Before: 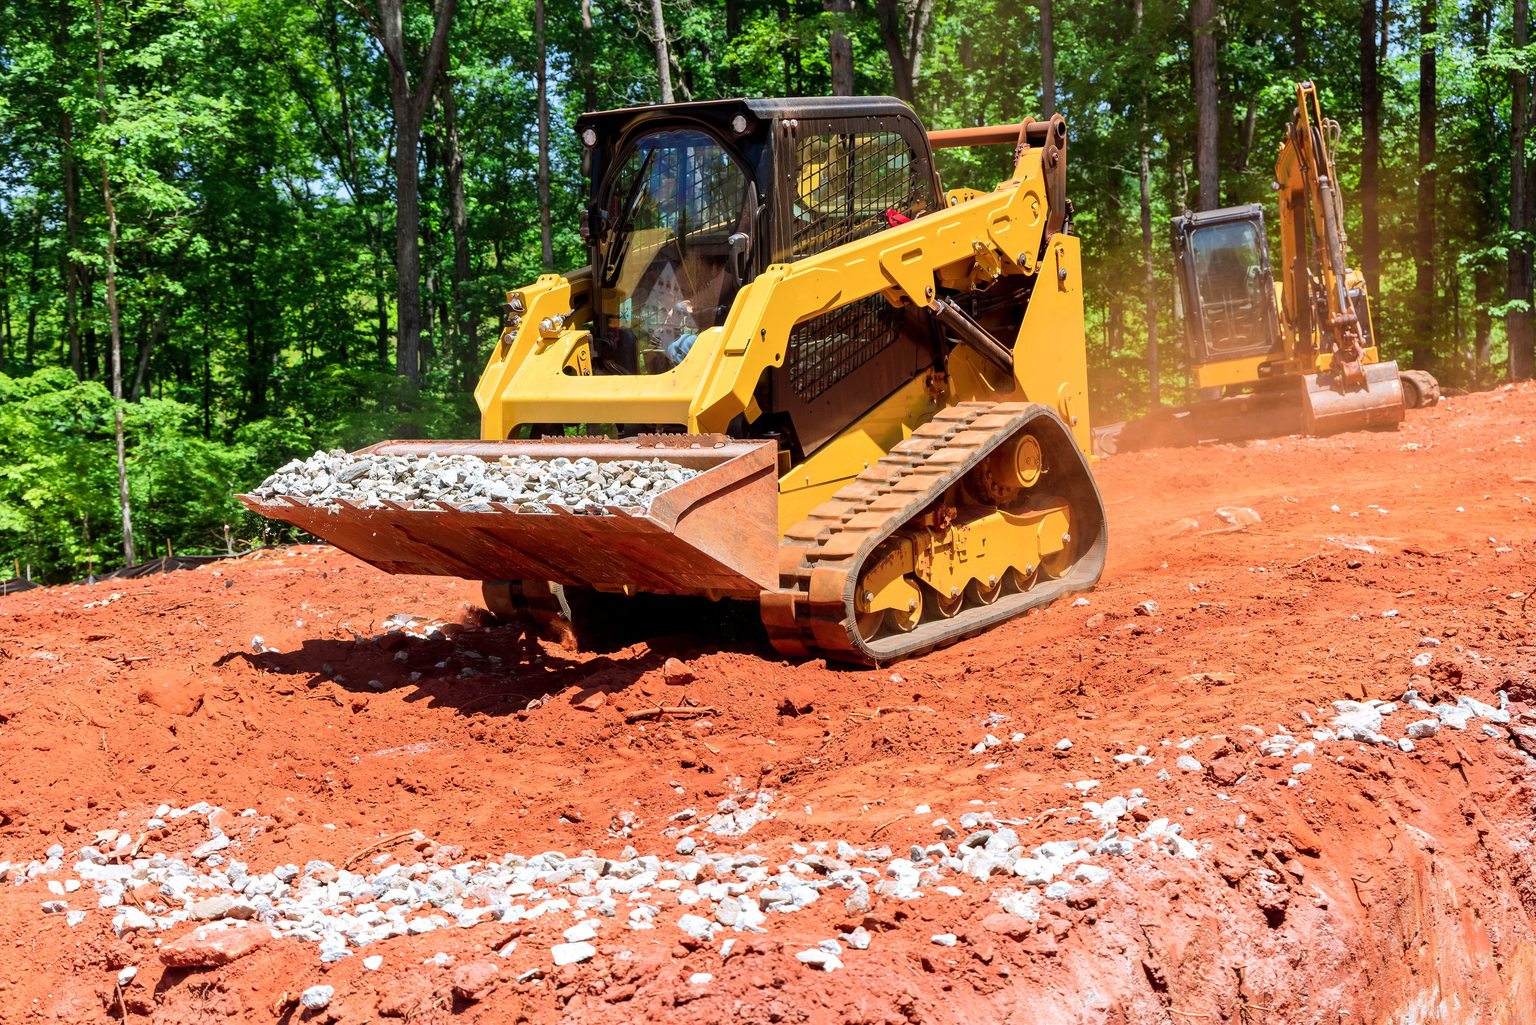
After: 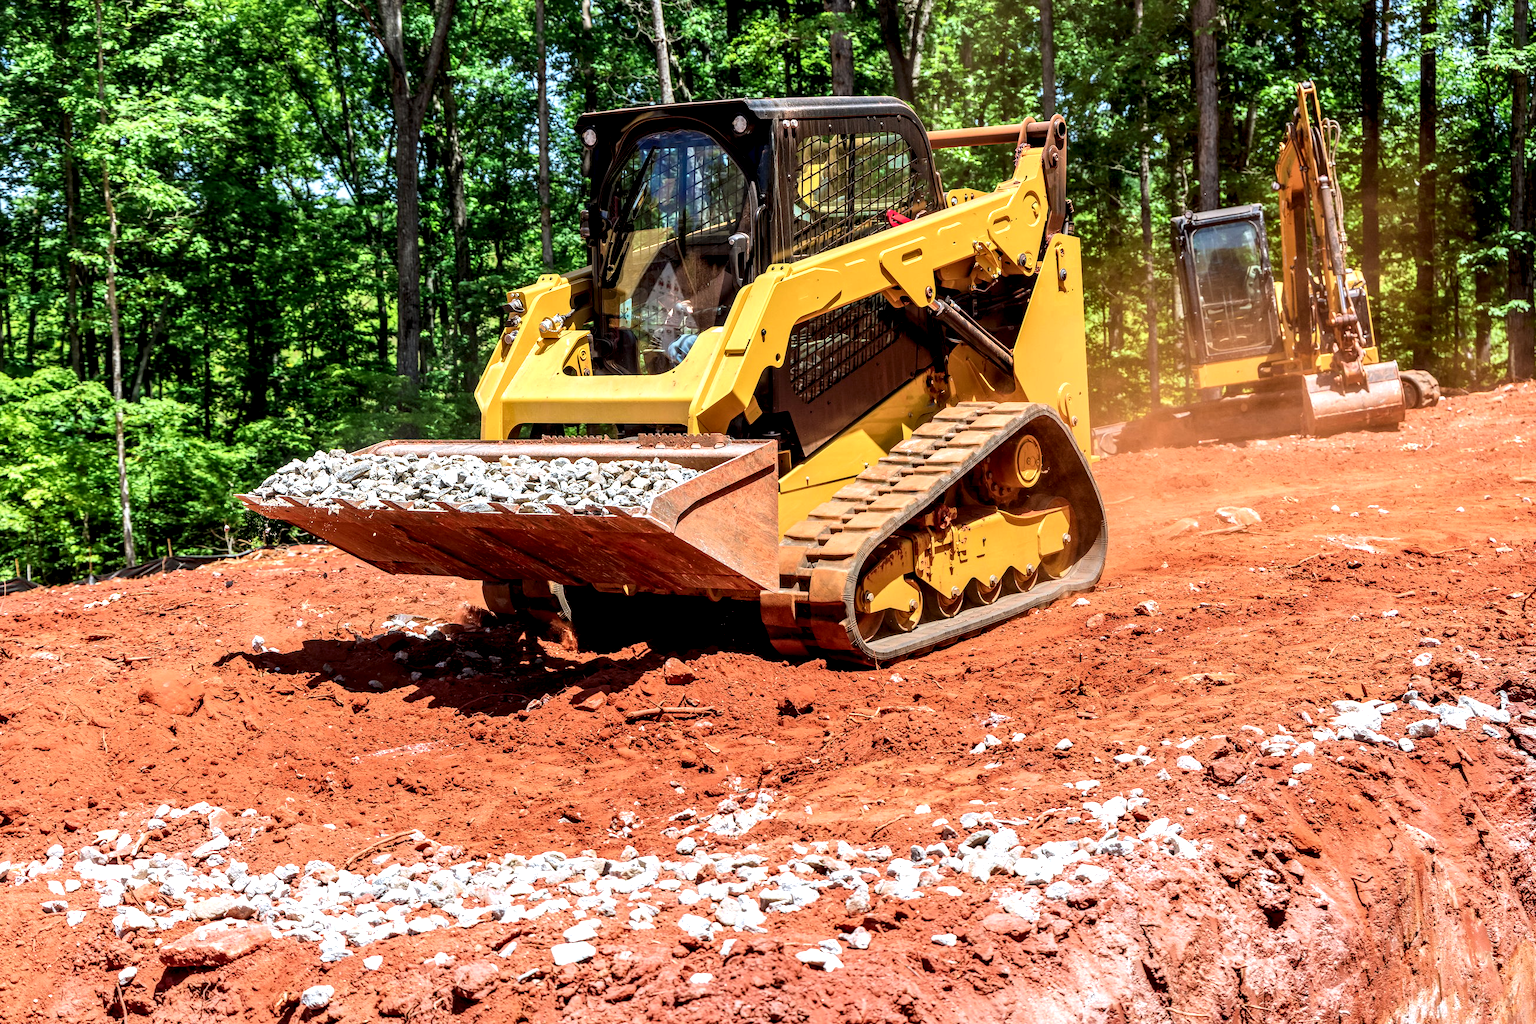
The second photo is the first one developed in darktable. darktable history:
local contrast: highlights 63%, shadows 54%, detail 168%, midtone range 0.509
